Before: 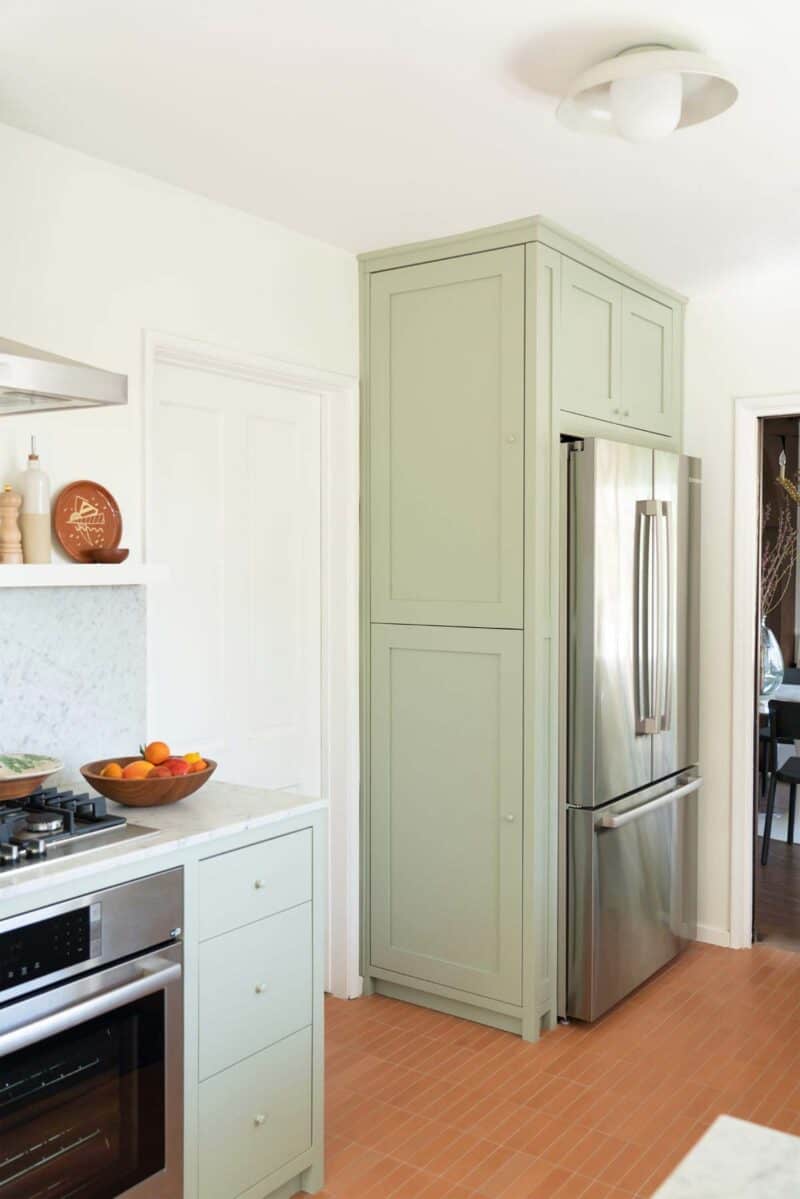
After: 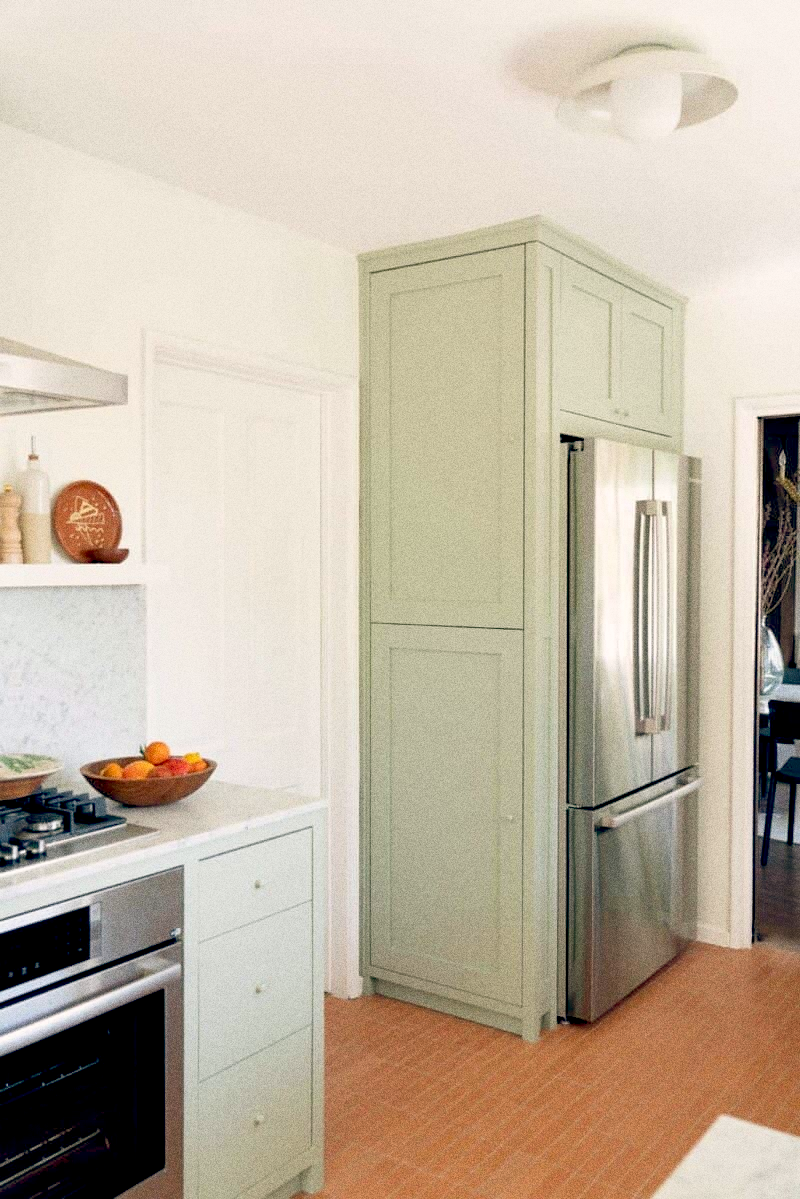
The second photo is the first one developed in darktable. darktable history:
grain: coarseness 0.09 ISO, strength 40%
color balance: lift [0.975, 0.993, 1, 1.015], gamma [1.1, 1, 1, 0.945], gain [1, 1.04, 1, 0.95]
